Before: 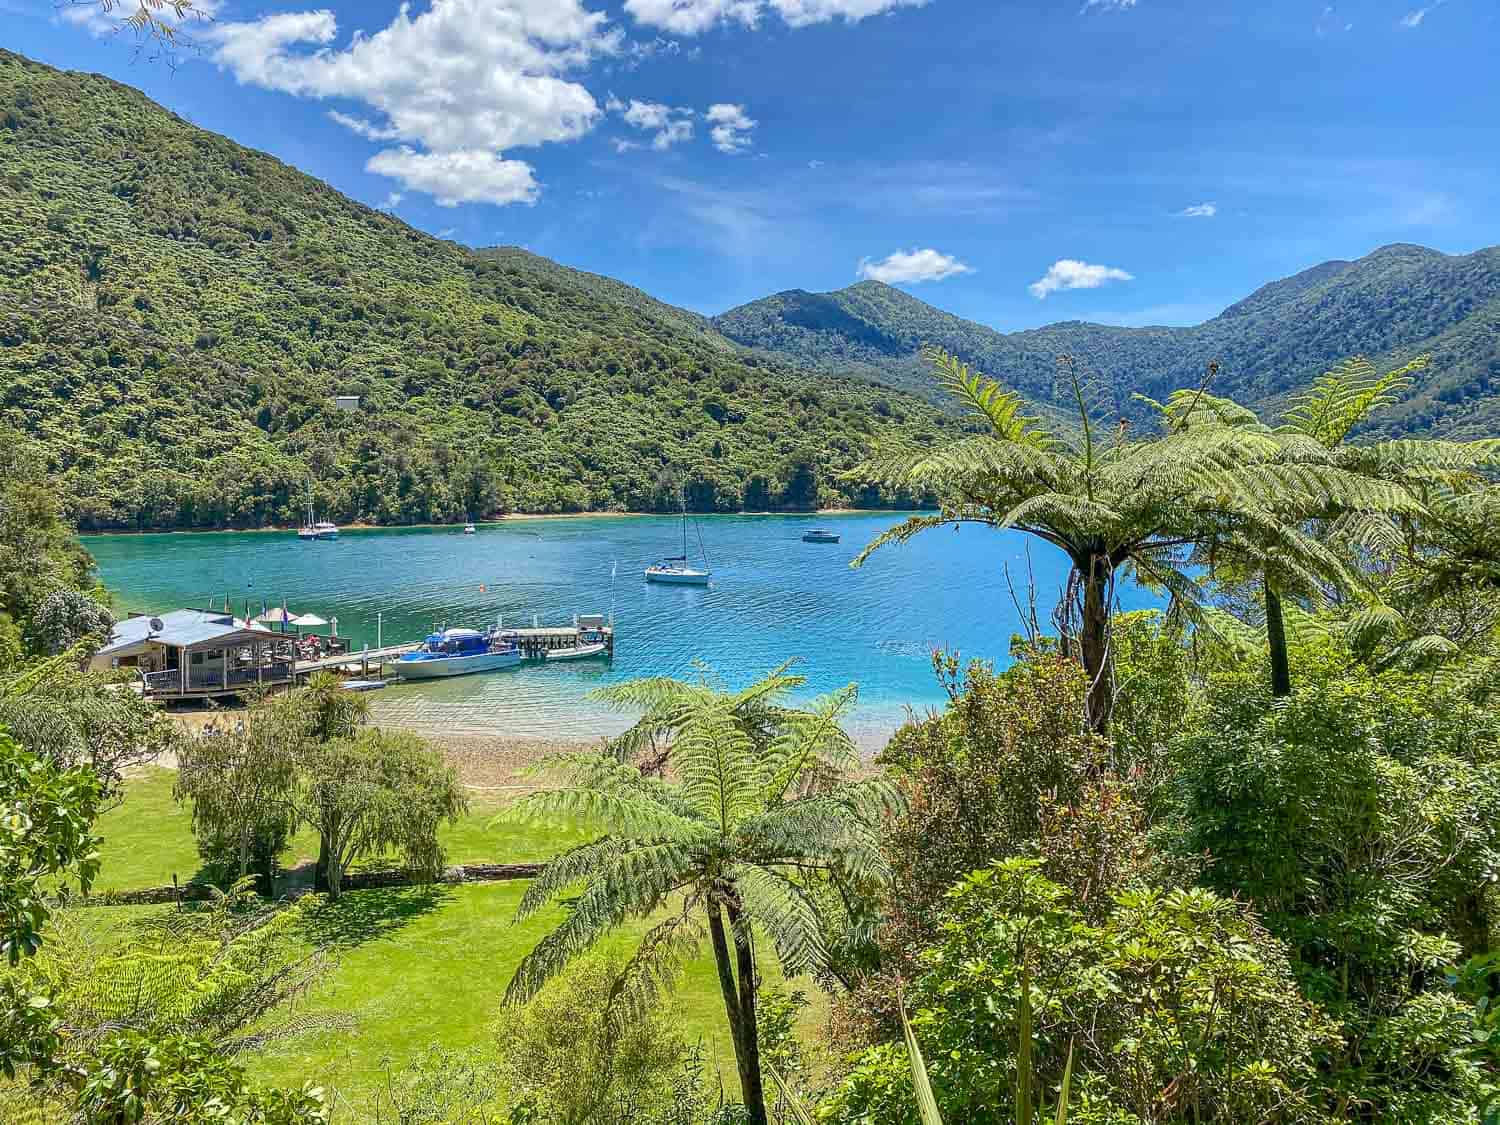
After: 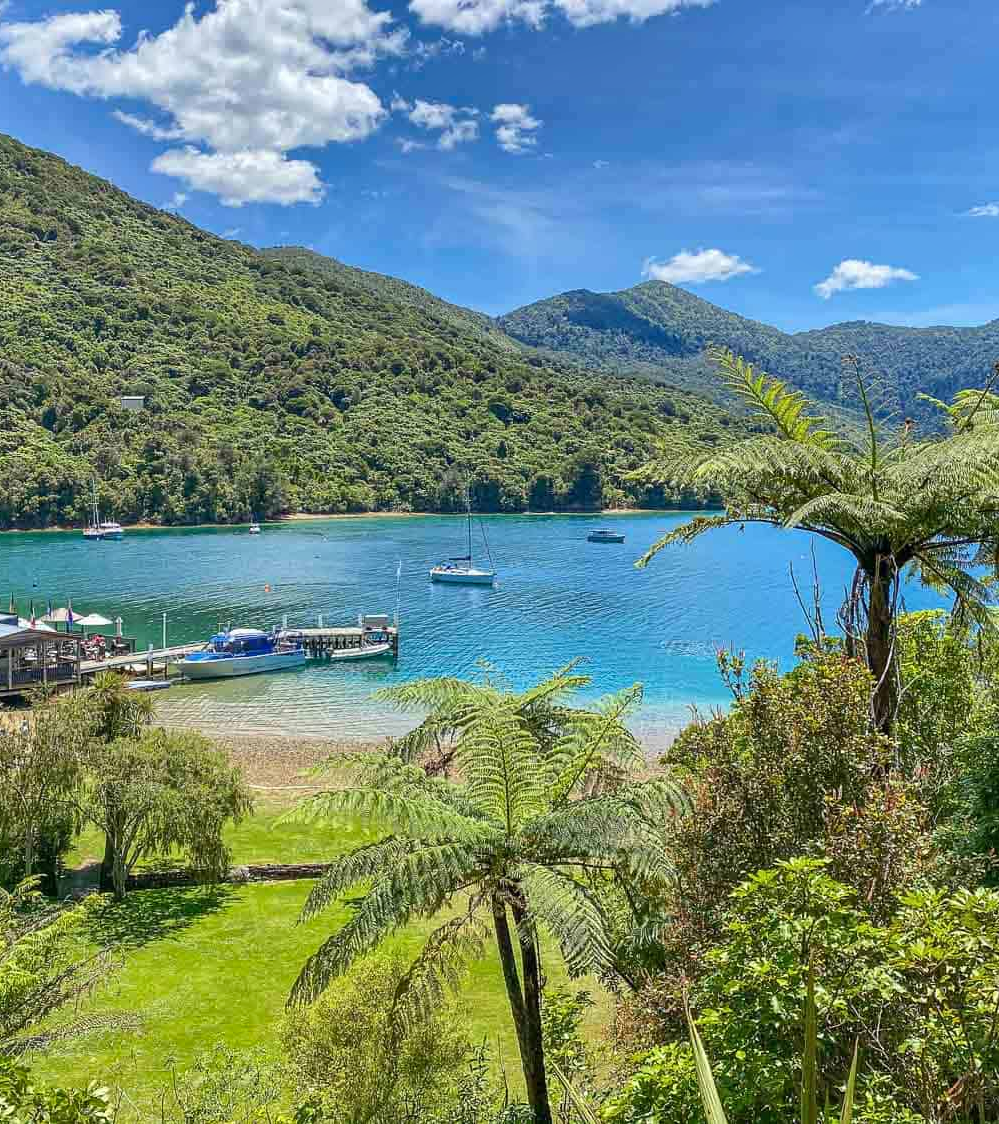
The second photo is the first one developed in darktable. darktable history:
shadows and highlights: soften with gaussian
crop and rotate: left 14.385%, right 18.948%
